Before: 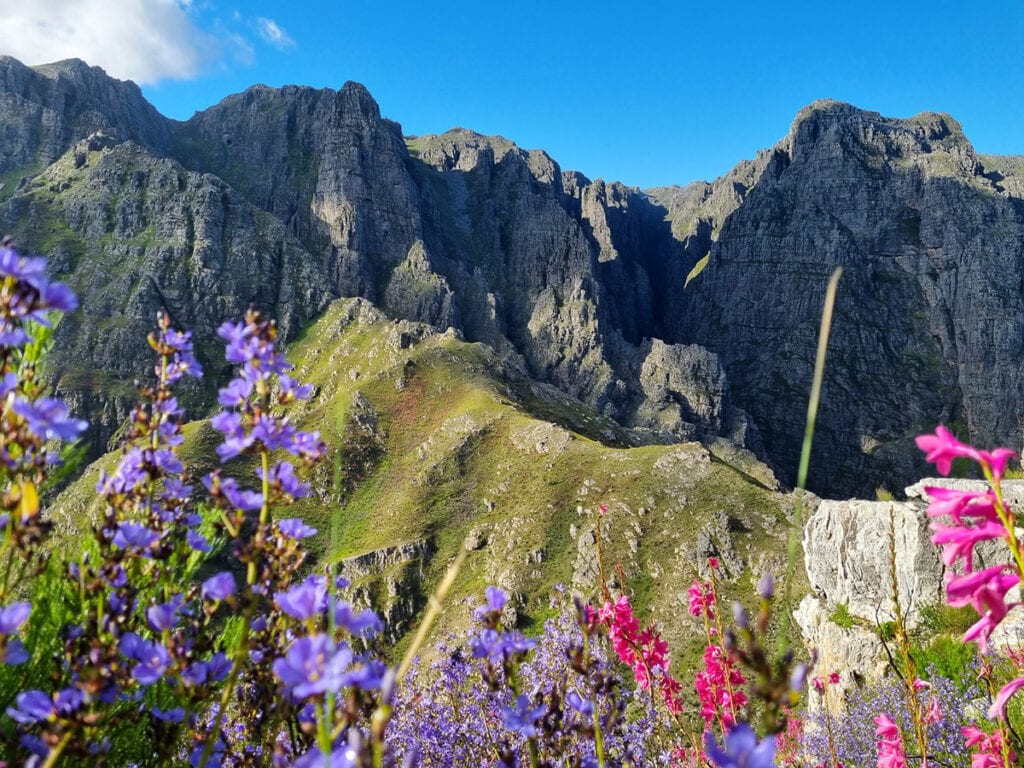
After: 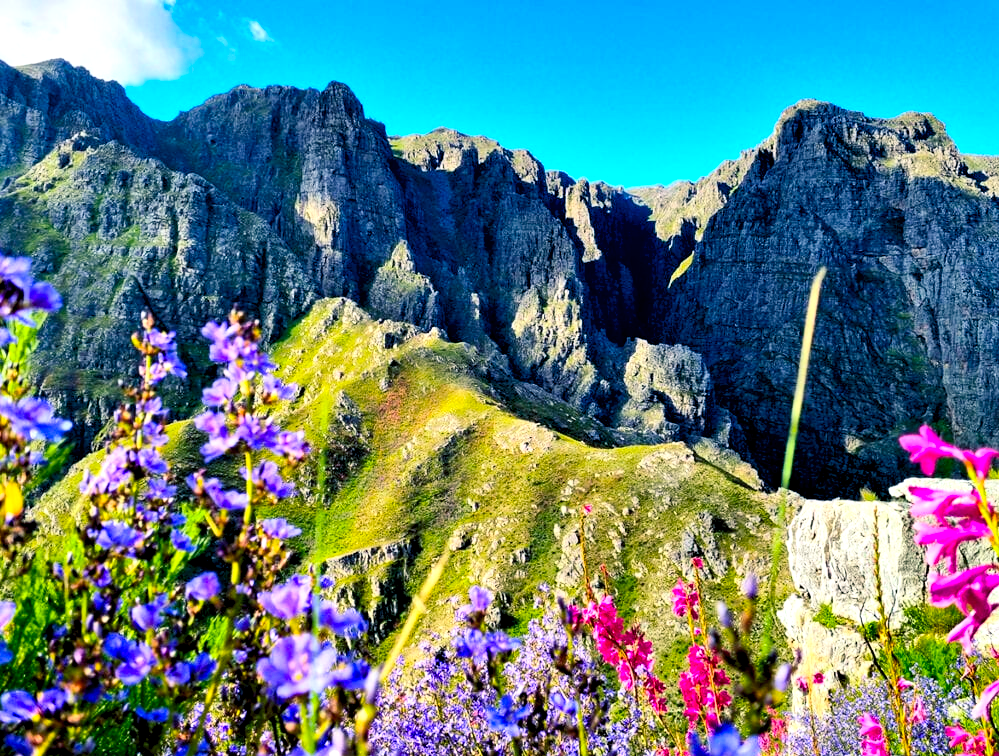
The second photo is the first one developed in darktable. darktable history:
color balance rgb: shadows lift › chroma 7.151%, shadows lift › hue 244.66°, perceptual saturation grading › global saturation 19.419%, global vibrance 20%
crop and rotate: left 1.634%, right 0.714%, bottom 1.489%
contrast equalizer: y [[0.6 ×6], [0.55 ×6], [0 ×6], [0 ×6], [0 ×6]]
contrast brightness saturation: contrast 0.199, brightness 0.168, saturation 0.219
